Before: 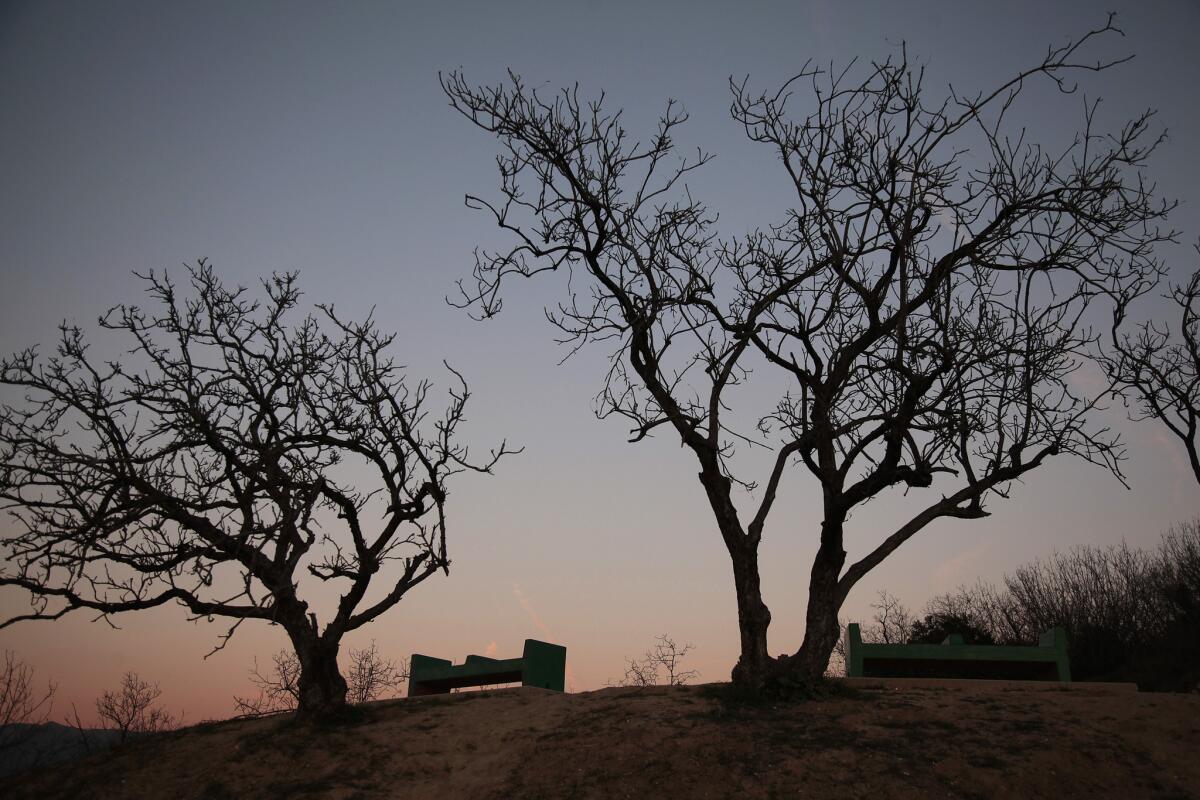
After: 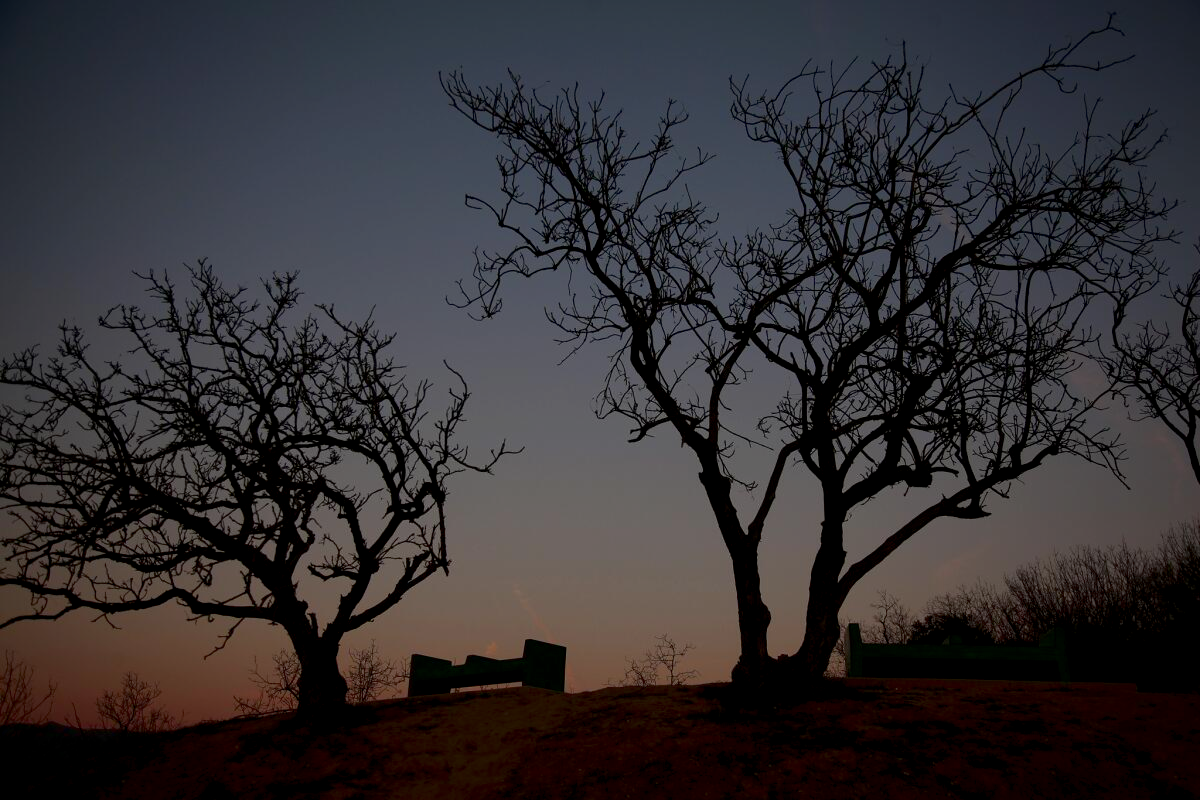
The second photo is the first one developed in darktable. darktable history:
contrast brightness saturation: contrast 0.12, brightness -0.12, saturation 0.2
base curve: curves: ch0 [(0, 0) (0.841, 0.609) (1, 1)]
exposure: black level correction 0.009, compensate highlight preservation false
